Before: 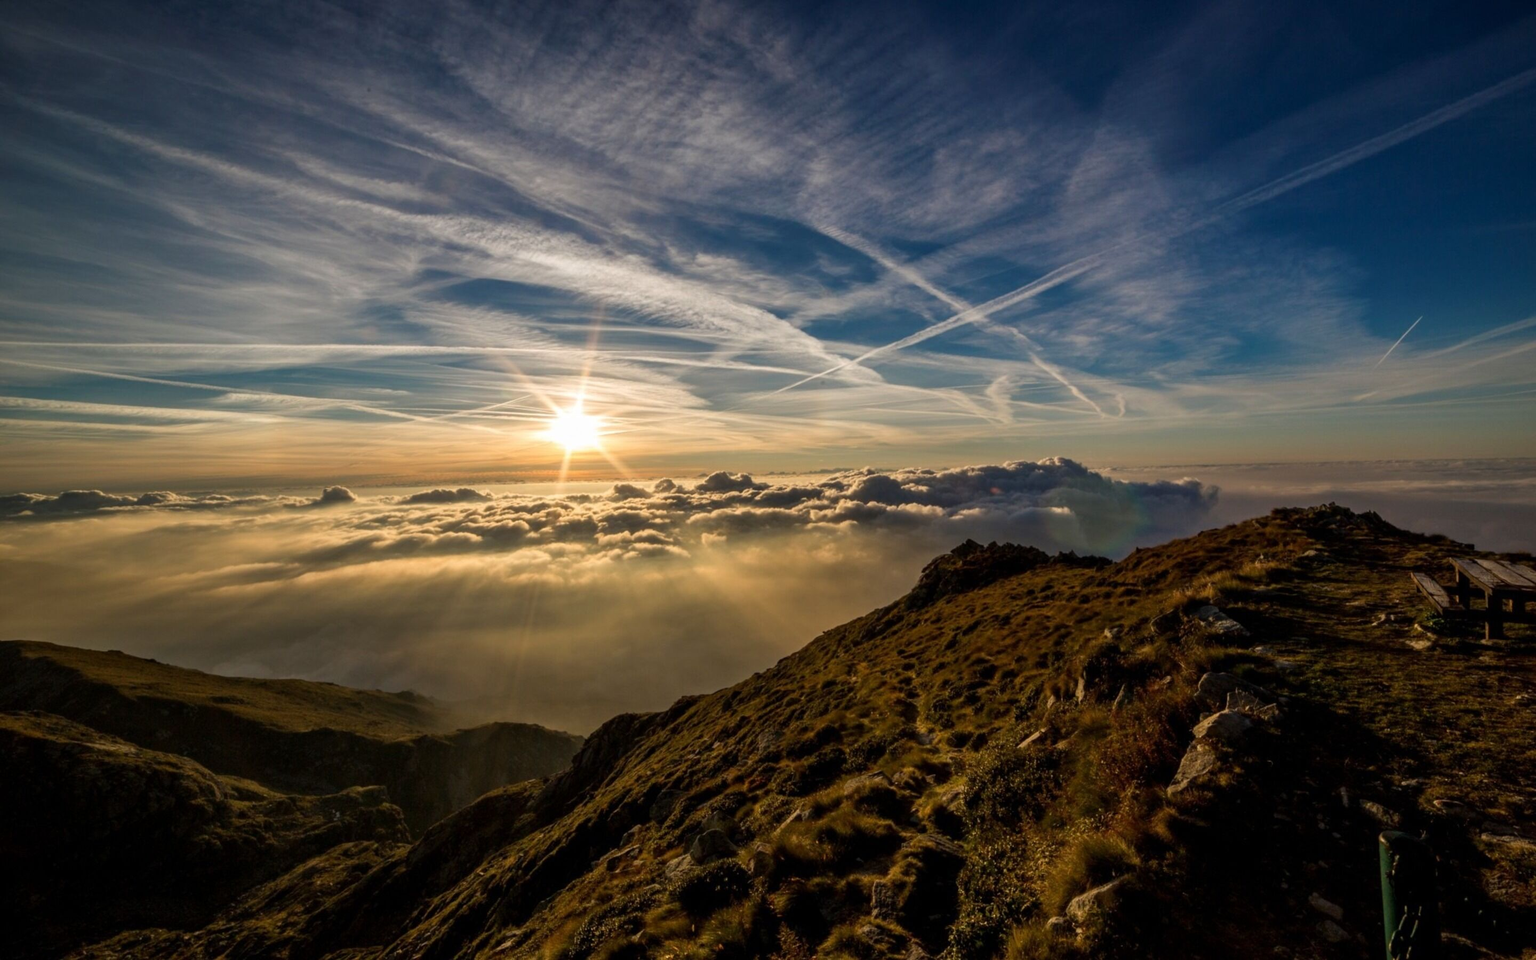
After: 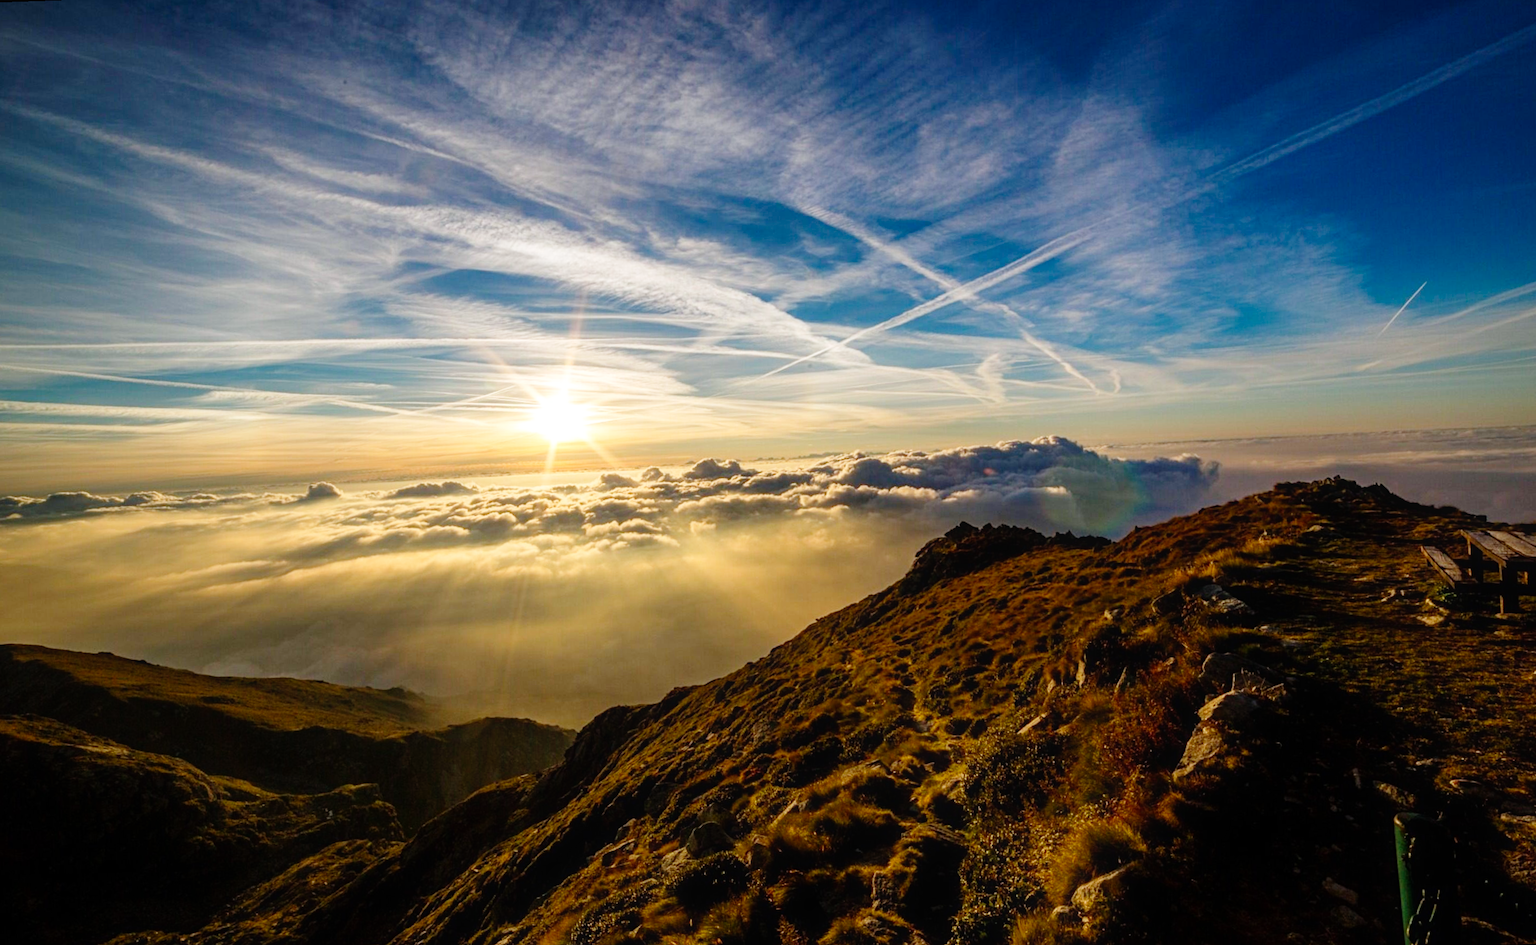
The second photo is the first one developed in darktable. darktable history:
base curve: curves: ch0 [(0, 0) (0.008, 0.007) (0.022, 0.029) (0.048, 0.089) (0.092, 0.197) (0.191, 0.399) (0.275, 0.534) (0.357, 0.65) (0.477, 0.78) (0.542, 0.833) (0.799, 0.973) (1, 1)], preserve colors none
rotate and perspective: rotation -1.32°, lens shift (horizontal) -0.031, crop left 0.015, crop right 0.985, crop top 0.047, crop bottom 0.982
haze removal: compatibility mode true, adaptive false
contrast equalizer: y [[0.5, 0.486, 0.447, 0.446, 0.489, 0.5], [0.5 ×6], [0.5 ×6], [0 ×6], [0 ×6]]
